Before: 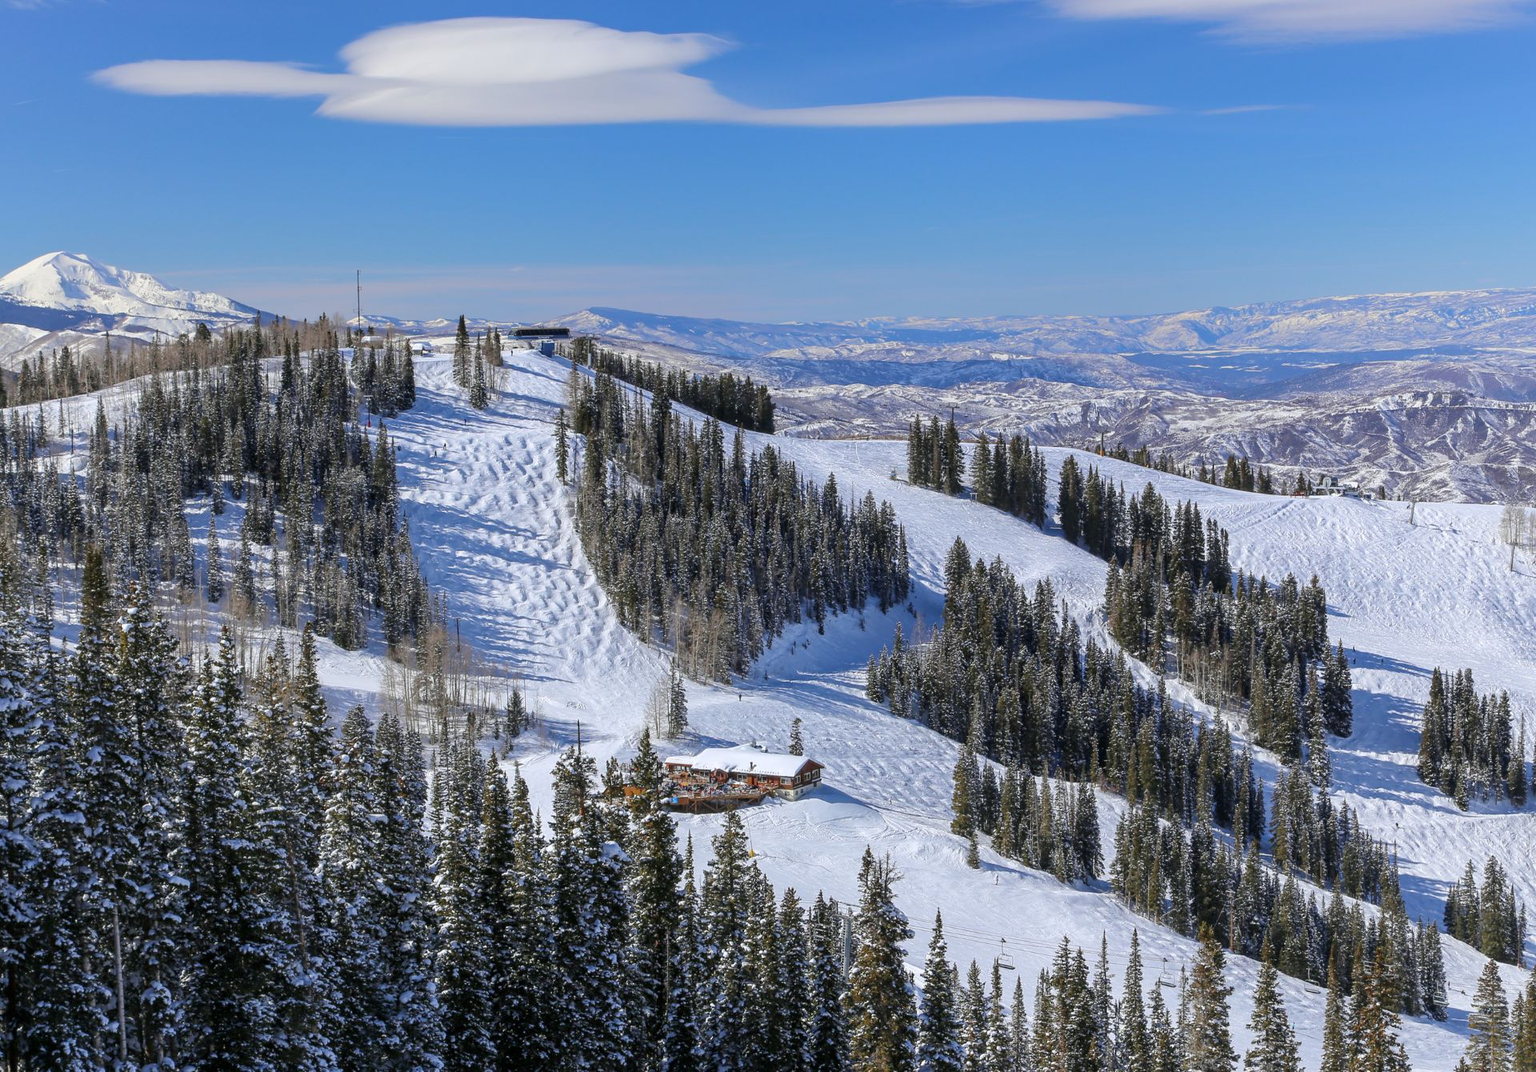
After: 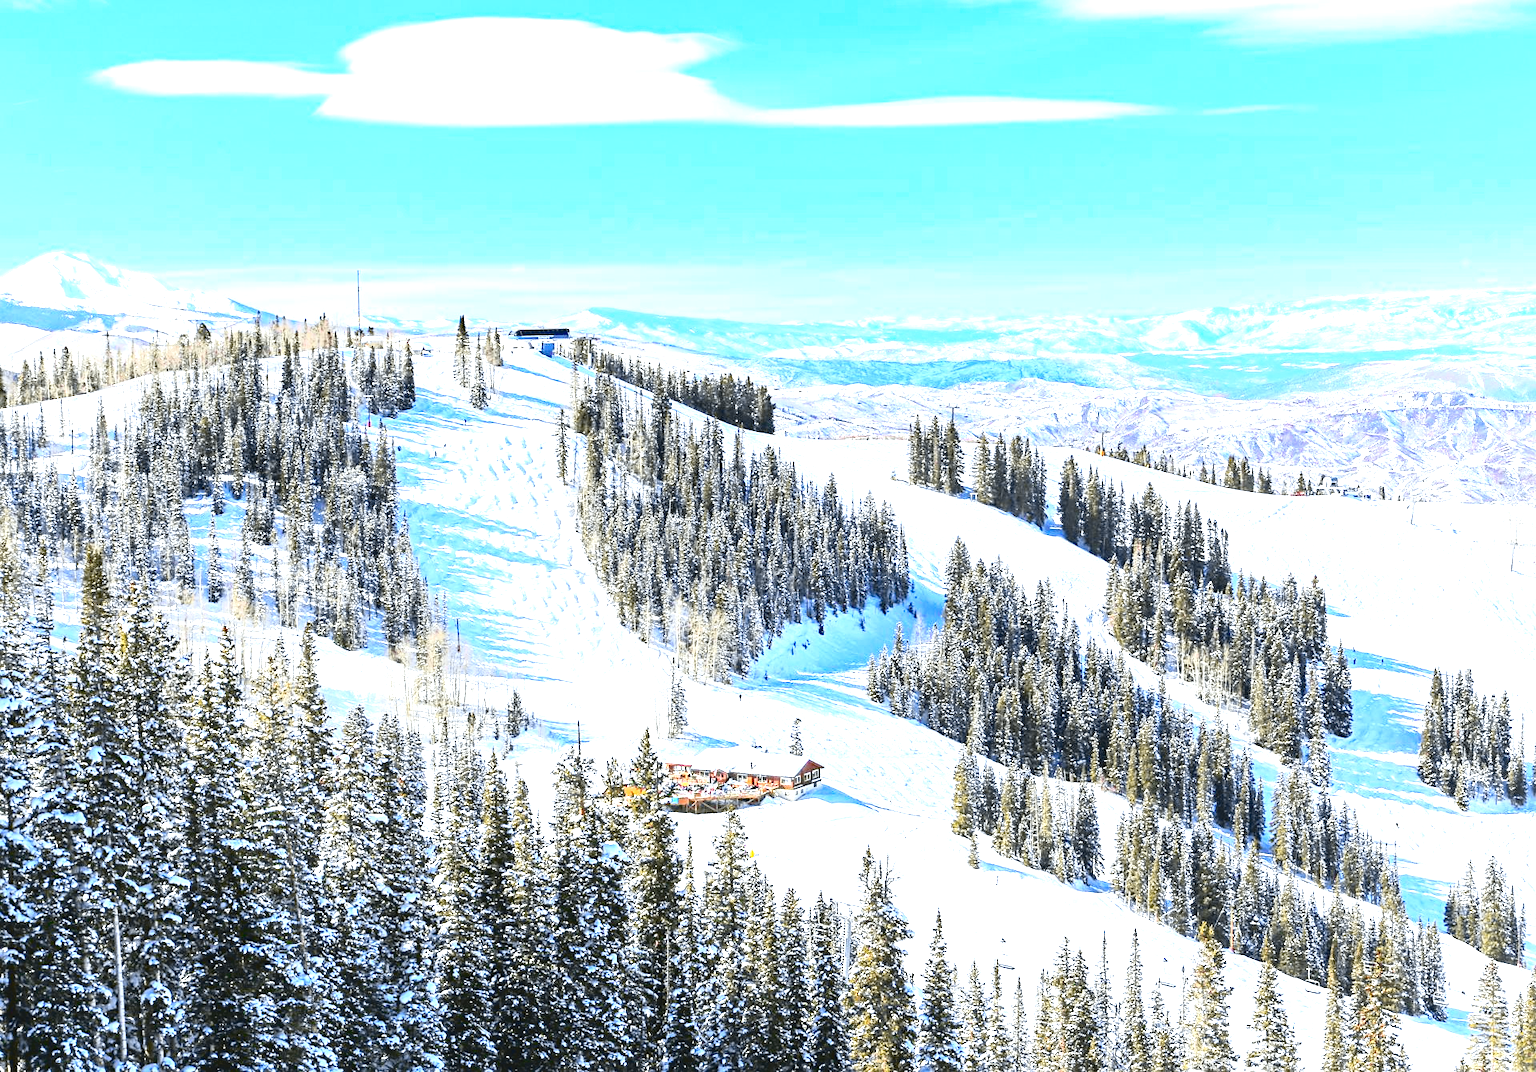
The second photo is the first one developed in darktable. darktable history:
exposure: exposure 2.244 EV, compensate highlight preservation false
tone curve: curves: ch0 [(0, 0.074) (0.129, 0.136) (0.285, 0.301) (0.689, 0.764) (0.854, 0.926) (0.987, 0.977)]; ch1 [(0, 0) (0.337, 0.249) (0.434, 0.437) (0.485, 0.491) (0.515, 0.495) (0.566, 0.57) (0.625, 0.625) (0.764, 0.806) (1, 1)]; ch2 [(0, 0) (0.314, 0.301) (0.401, 0.411) (0.505, 0.499) (0.54, 0.54) (0.608, 0.613) (0.706, 0.735) (1, 1)], color space Lab, independent channels, preserve colors none
haze removal: compatibility mode true, adaptive false
sharpen: amount 0.212
